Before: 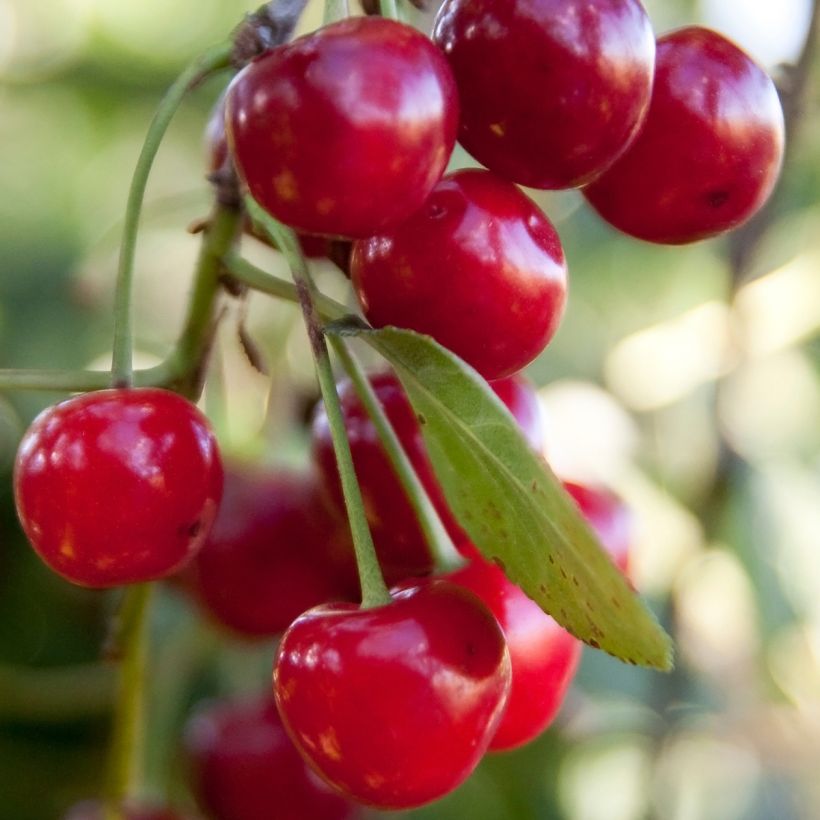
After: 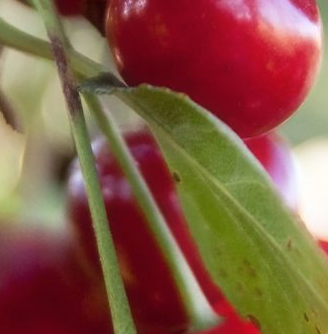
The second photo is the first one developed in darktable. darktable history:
crop: left 29.995%, top 29.578%, right 29.934%, bottom 29.685%
haze removal: strength -0.113, compatibility mode true, adaptive false
